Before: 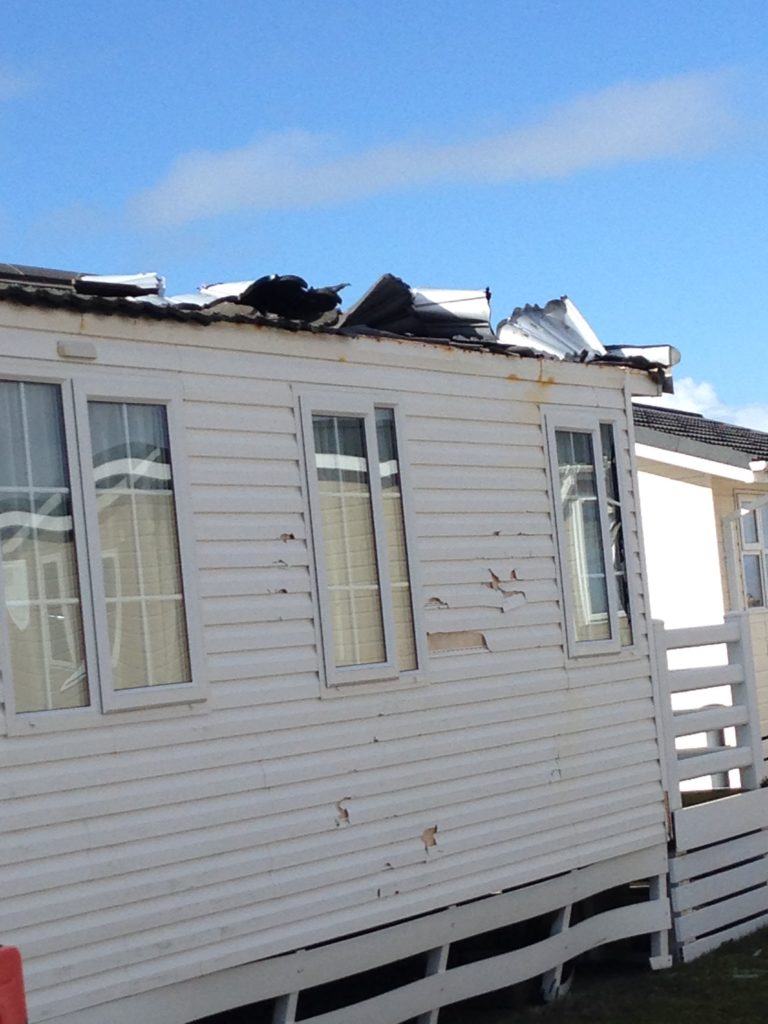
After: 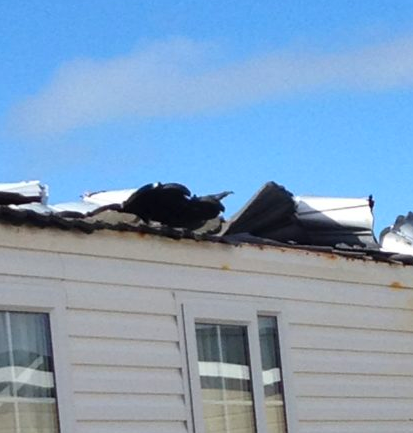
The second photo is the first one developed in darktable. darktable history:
crop: left 15.306%, top 9.065%, right 30.789%, bottom 48.638%
shadows and highlights: soften with gaussian
contrast brightness saturation: contrast 0.03, brightness 0.06, saturation 0.13
